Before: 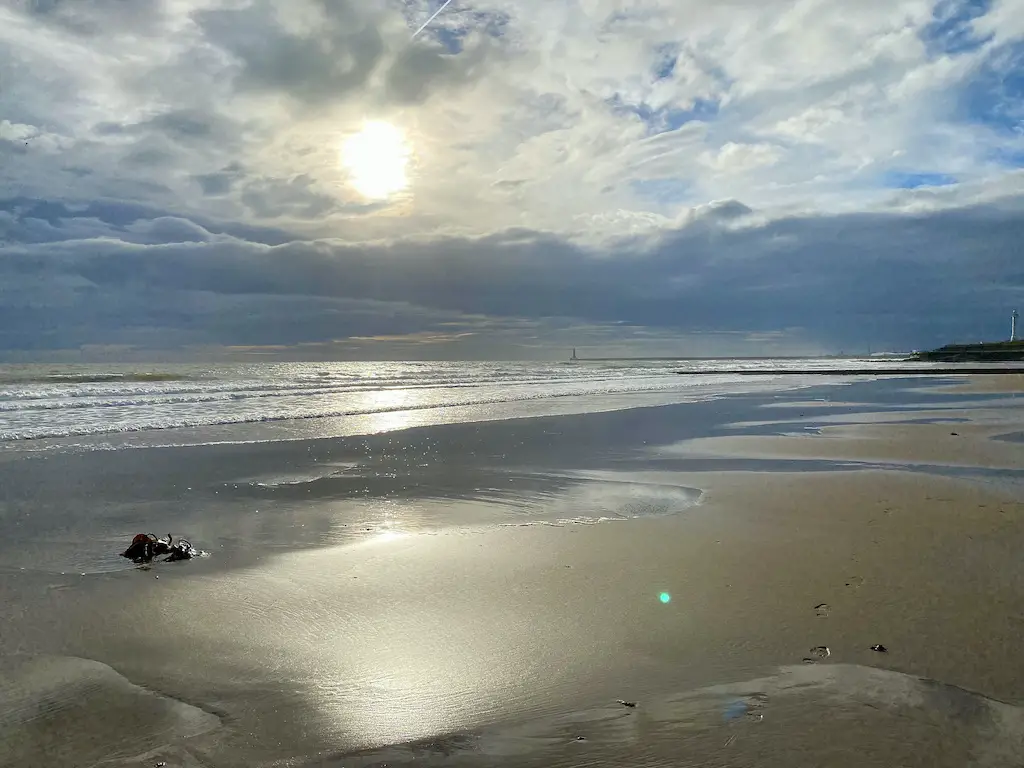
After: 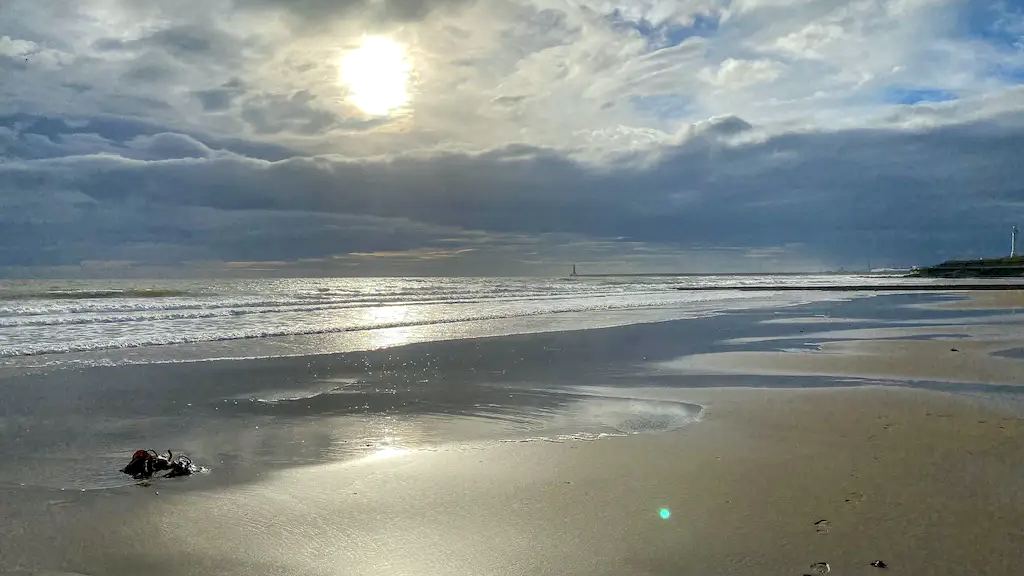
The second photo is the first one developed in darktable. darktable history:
crop: top 11.052%, bottom 13.911%
local contrast: on, module defaults
shadows and highlights: highlights color adjustment 42.56%
